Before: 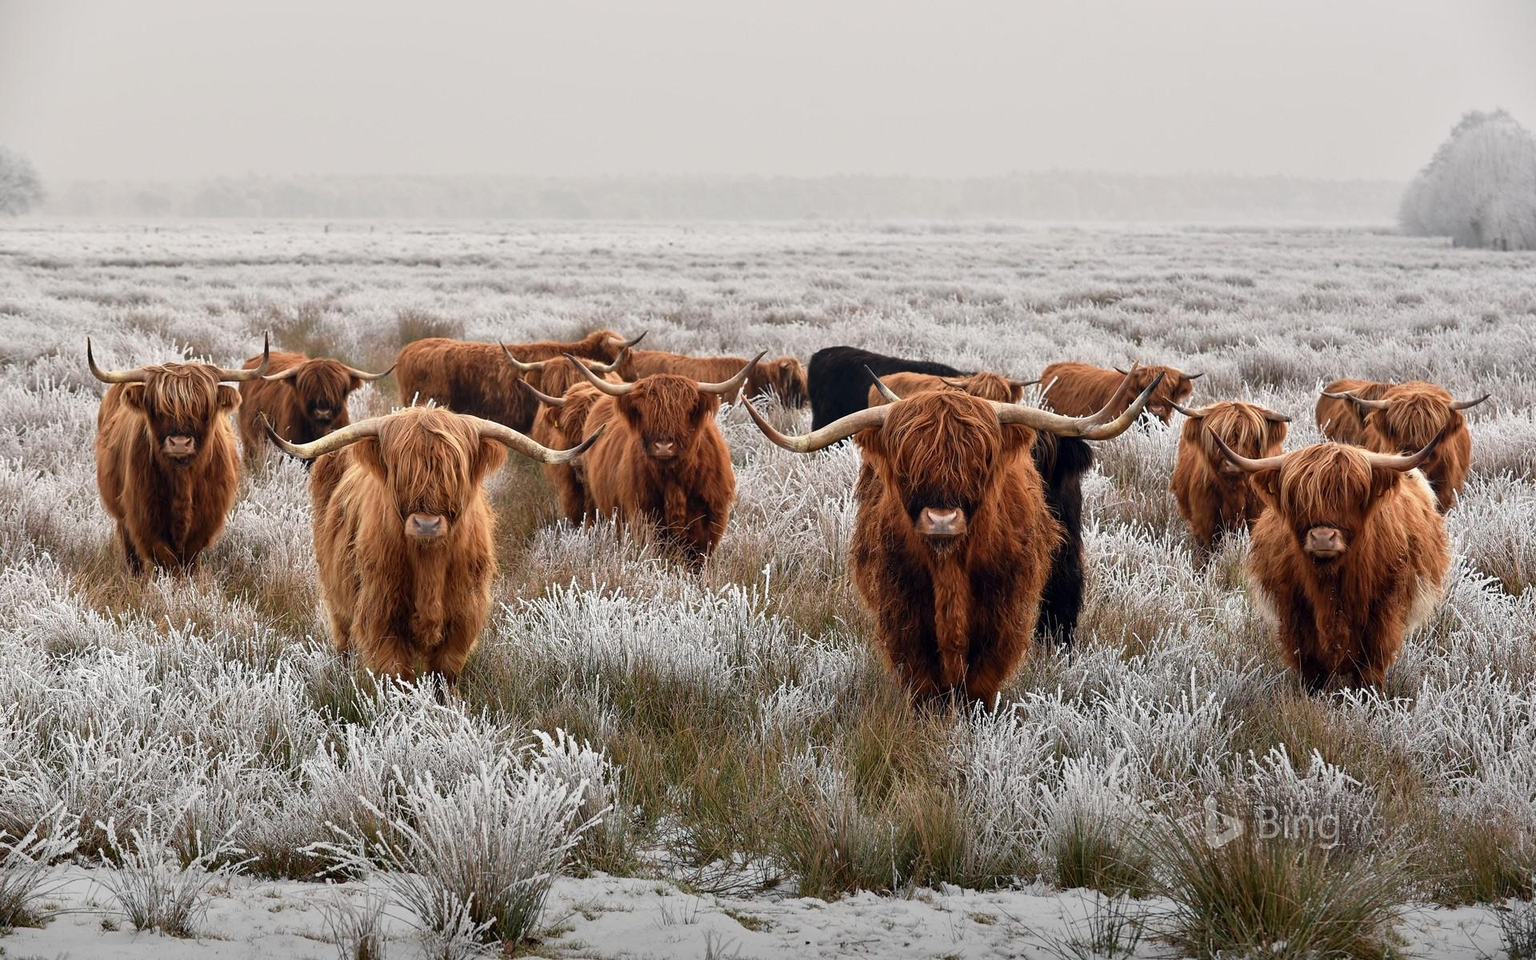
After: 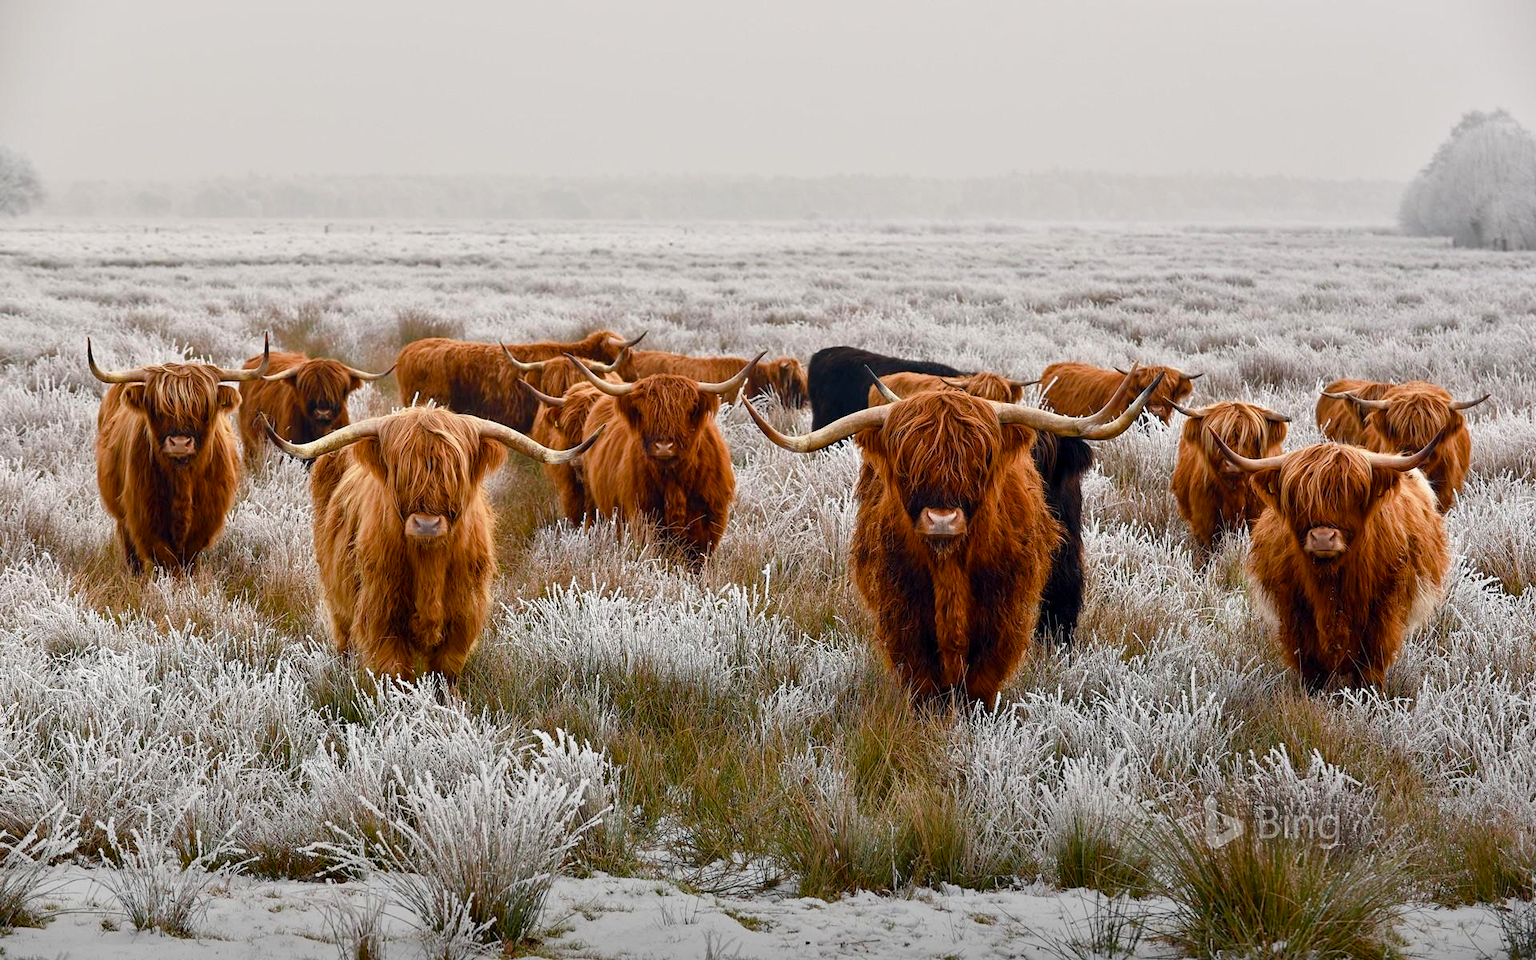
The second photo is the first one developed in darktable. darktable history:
color balance rgb: shadows lift › chroma 0.98%, shadows lift › hue 110.01°, perceptual saturation grading › global saturation 20%, perceptual saturation grading › highlights -25.086%, perceptual saturation grading › shadows 50.202%, global vibrance 14.412%
